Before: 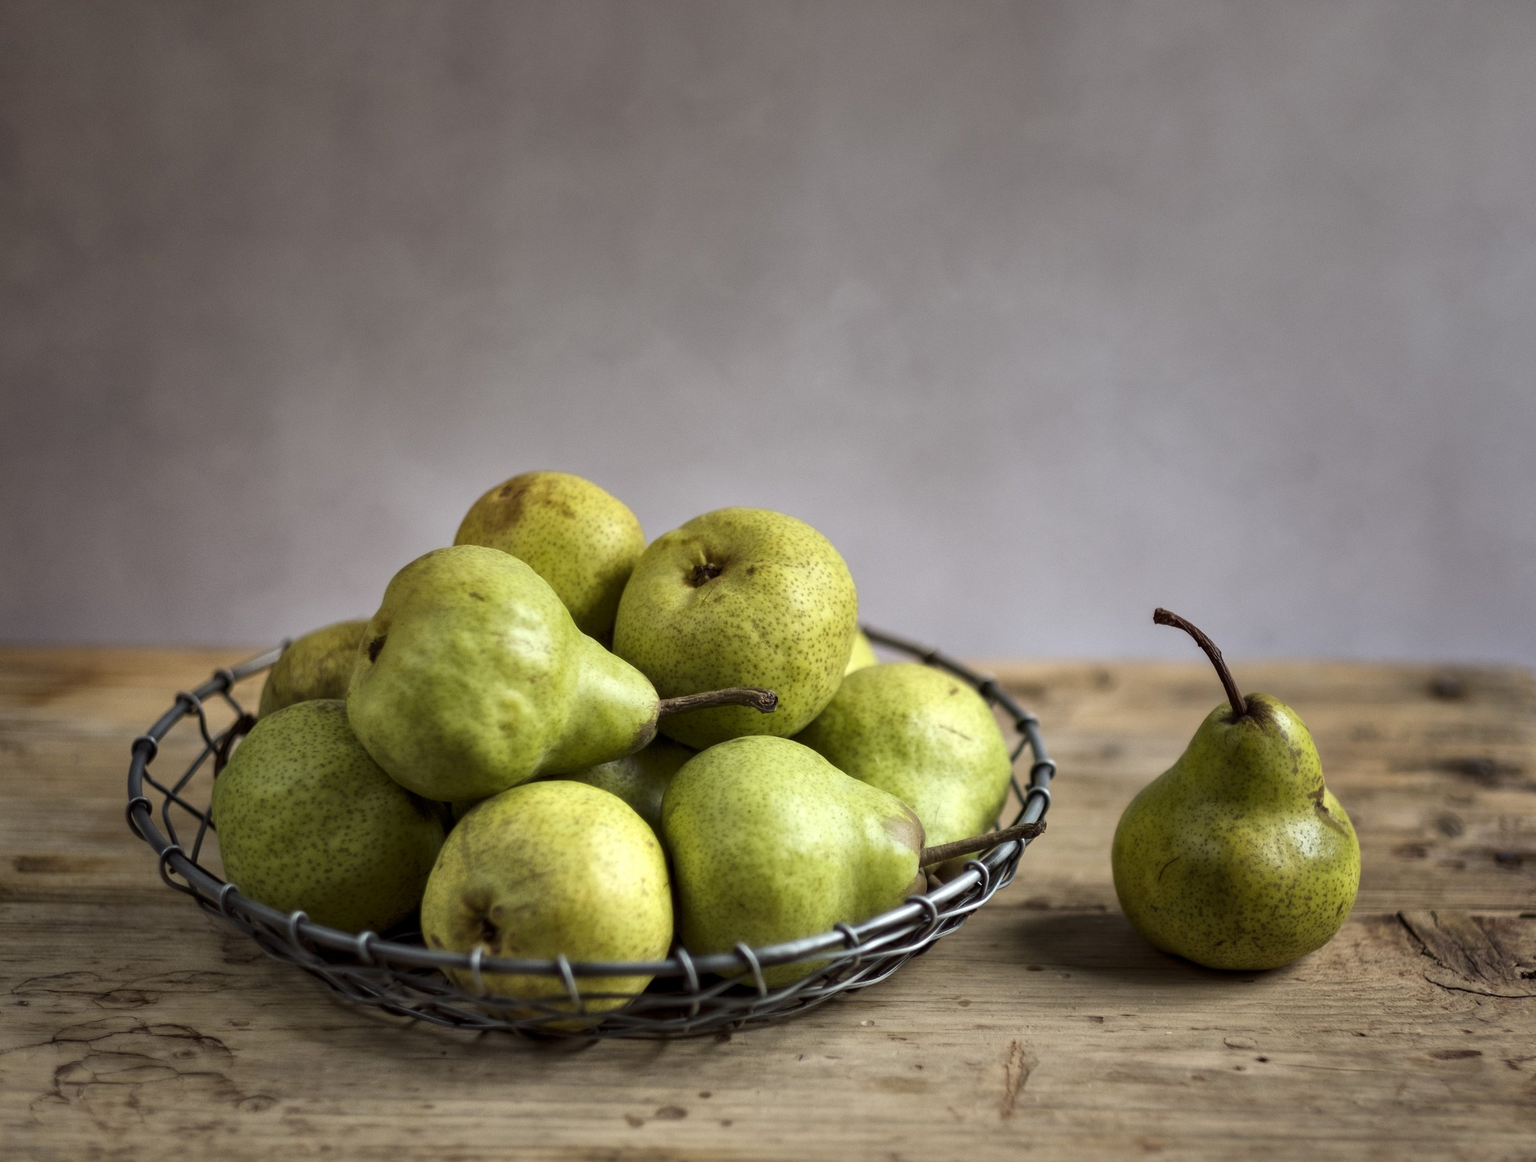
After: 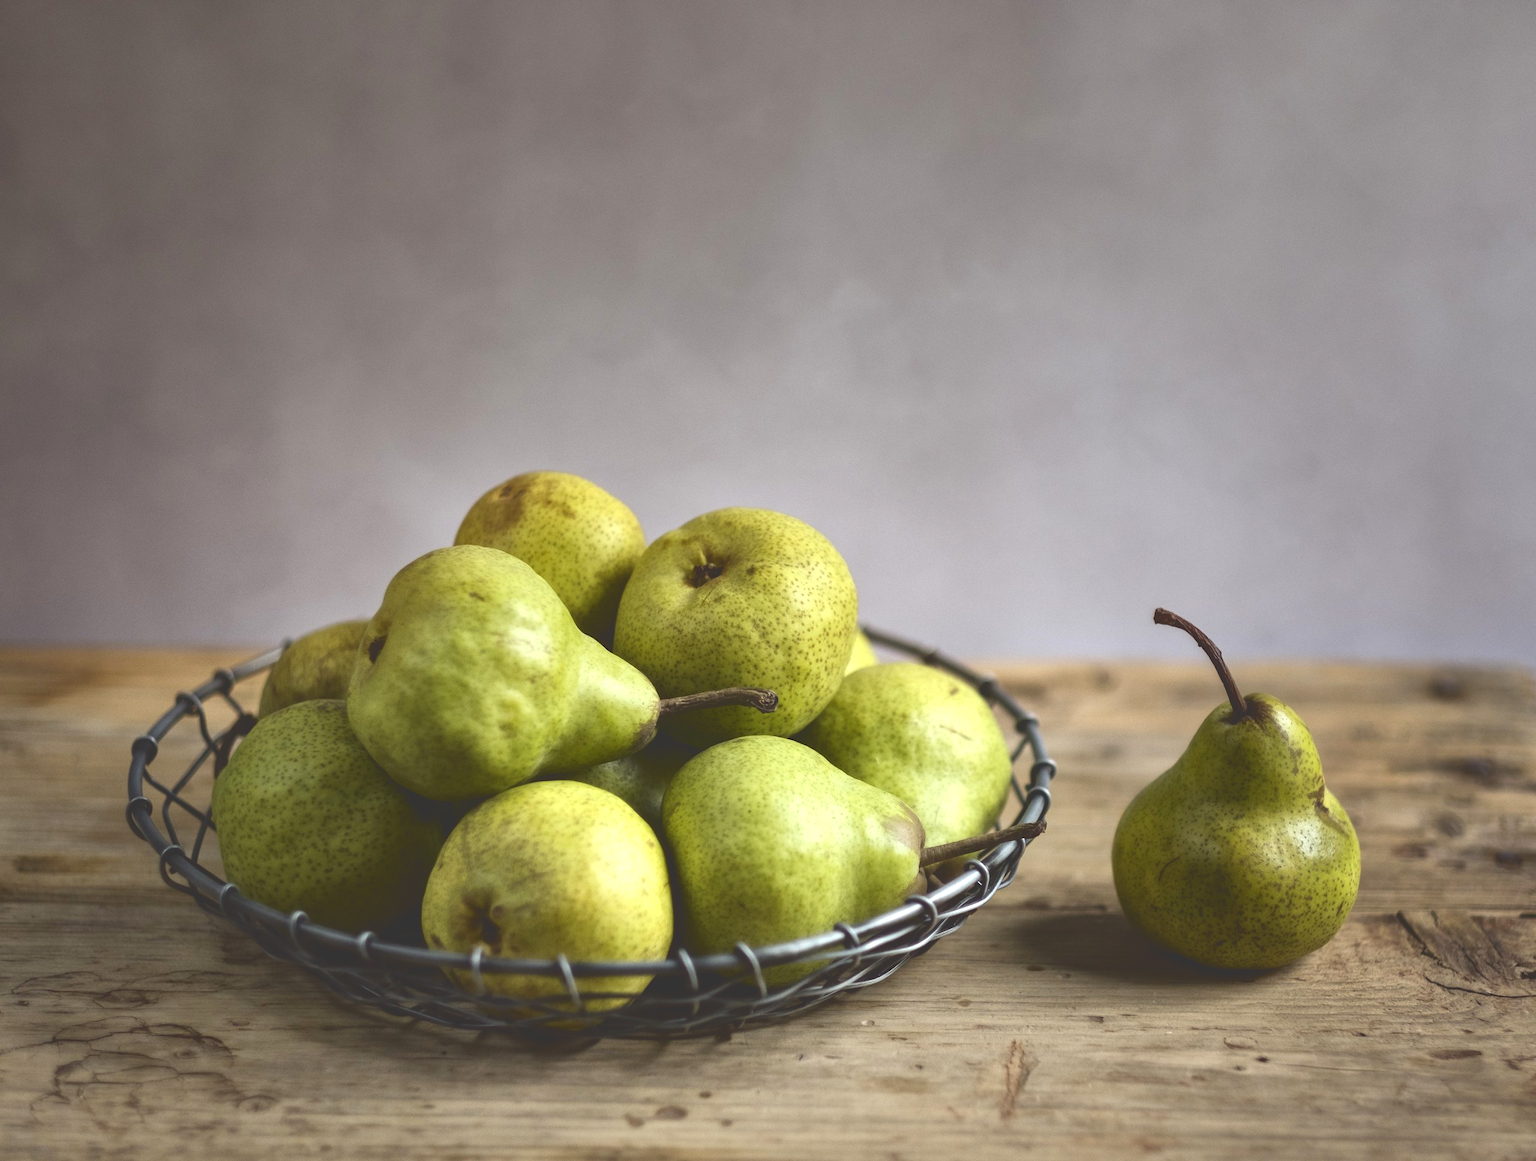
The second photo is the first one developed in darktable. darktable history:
tone curve: curves: ch0 [(0, 0.211) (0.15, 0.25) (1, 0.953)], color space Lab, independent channels, preserve colors none
tone equalizer: -8 EV -0.404 EV, -7 EV -0.416 EV, -6 EV -0.34 EV, -5 EV -0.228 EV, -3 EV 0.207 EV, -2 EV 0.339 EV, -1 EV 0.39 EV, +0 EV 0.393 EV
